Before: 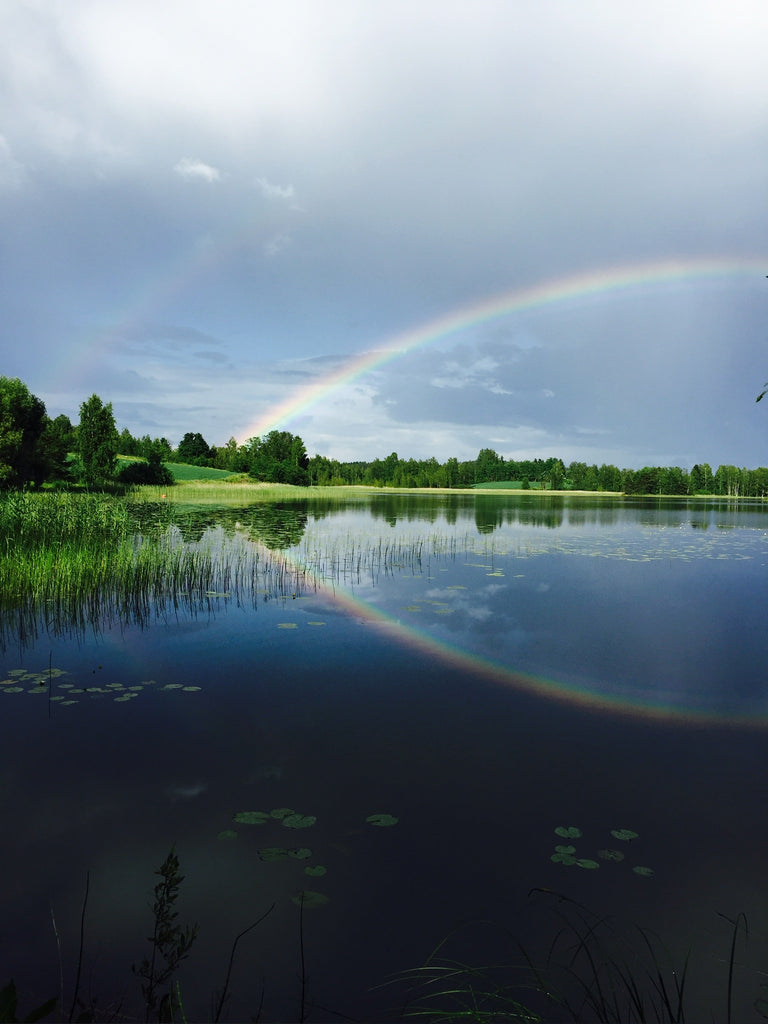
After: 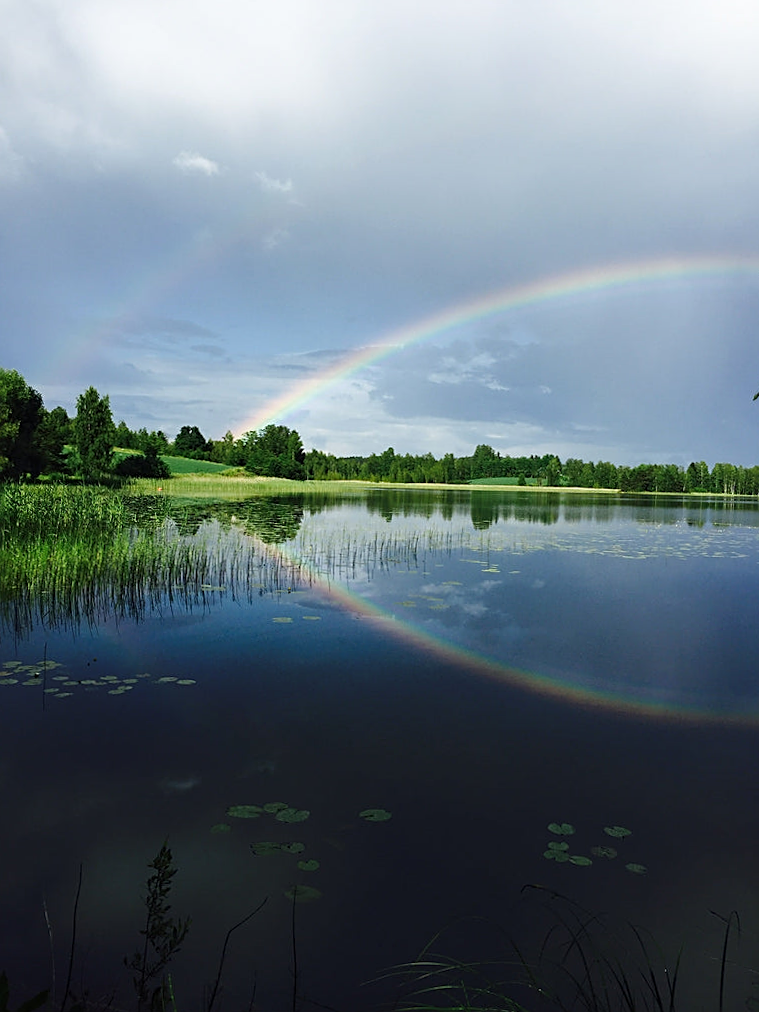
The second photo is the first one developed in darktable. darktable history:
sharpen: on, module defaults
crop and rotate: angle -0.5°
